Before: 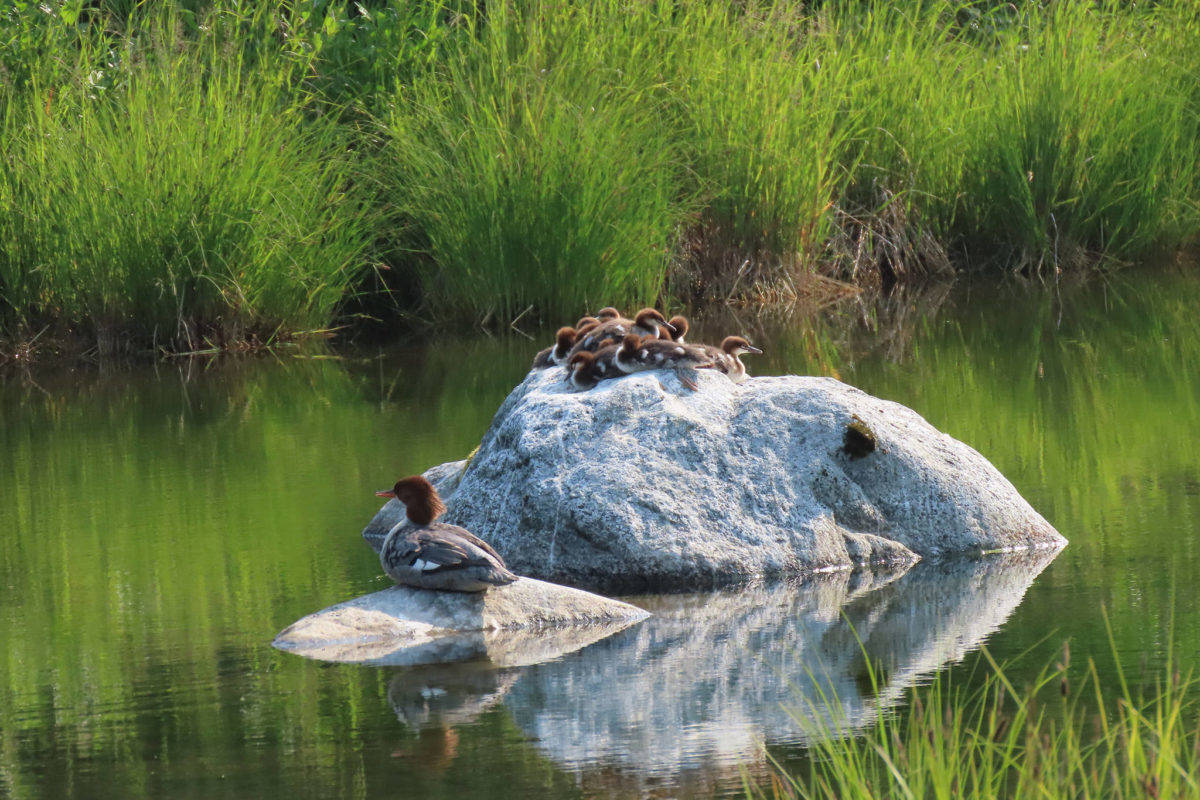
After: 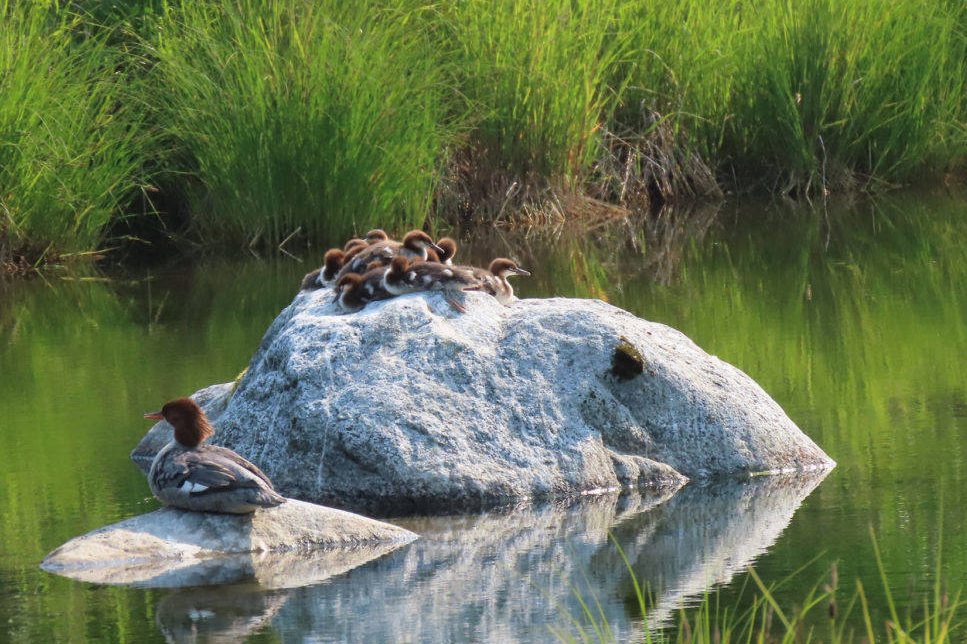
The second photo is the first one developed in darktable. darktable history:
crop: left 19.341%, top 9.775%, right 0.001%, bottom 9.705%
